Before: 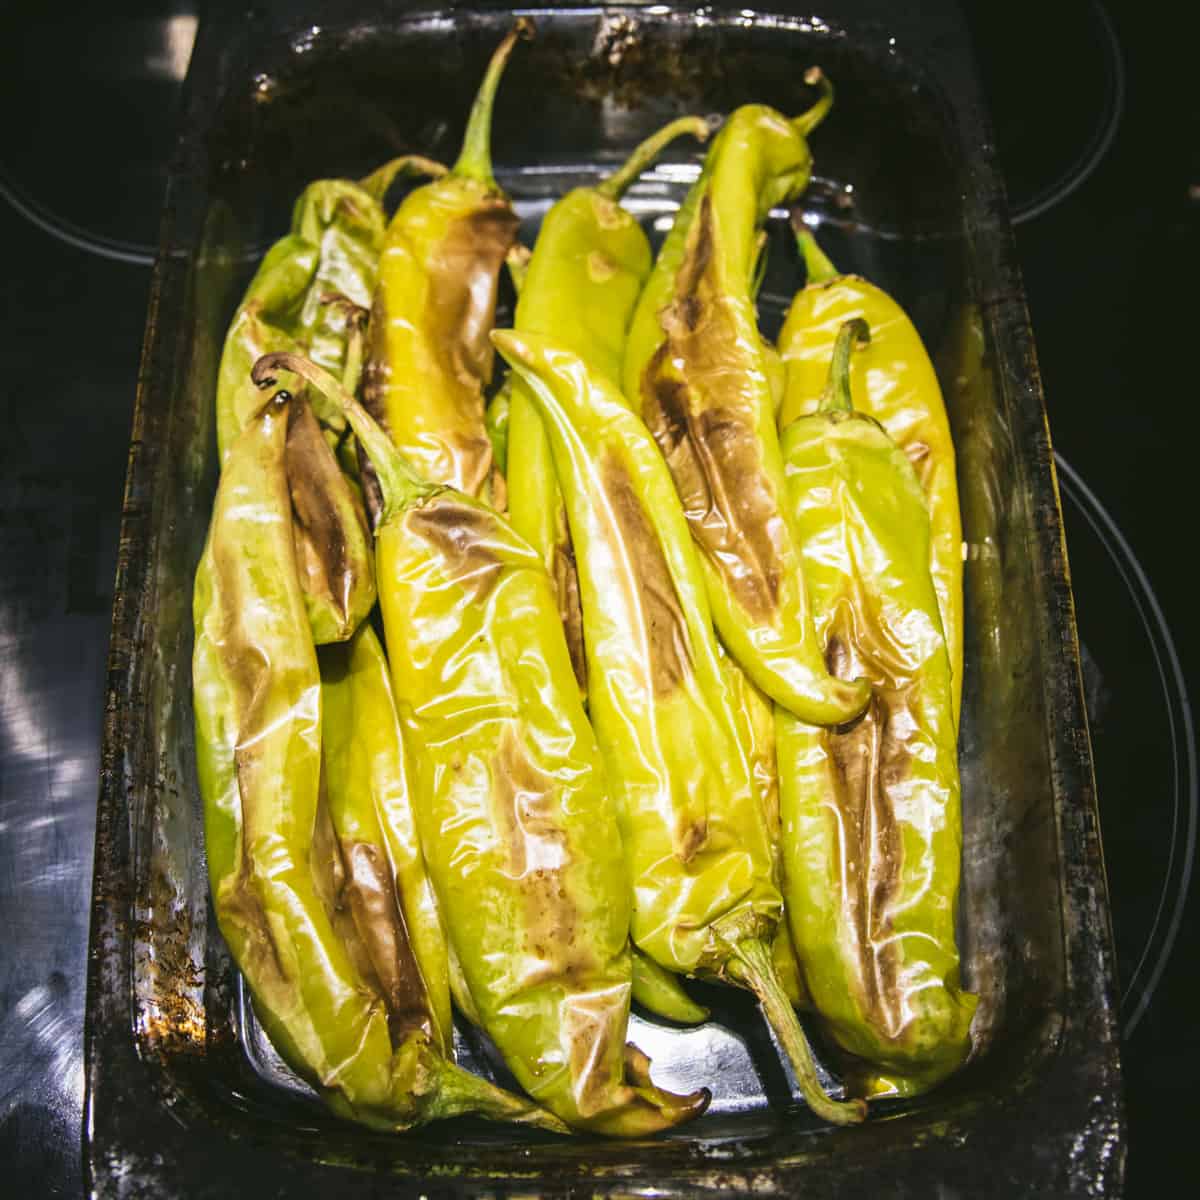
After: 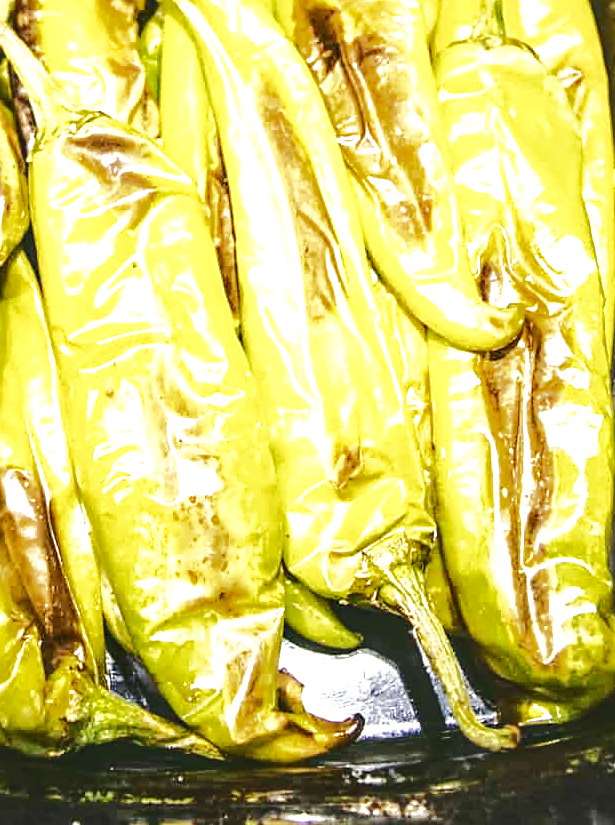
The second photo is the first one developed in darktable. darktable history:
base curve: curves: ch0 [(0, 0) (0.005, 0.002) (0.15, 0.3) (0.4, 0.7) (0.75, 0.95) (1, 1)], preserve colors none
crop and rotate: left 28.927%, top 31.17%, right 19.804%
local contrast: detail 130%
exposure: black level correction 0, exposure 0.498 EV, compensate exposure bias true, compensate highlight preservation false
sharpen: on, module defaults
tone curve: curves: ch0 [(0, 0) (0.003, 0.098) (0.011, 0.099) (0.025, 0.103) (0.044, 0.114) (0.069, 0.13) (0.1, 0.142) (0.136, 0.161) (0.177, 0.189) (0.224, 0.224) (0.277, 0.266) (0.335, 0.32) (0.399, 0.38) (0.468, 0.45) (0.543, 0.522) (0.623, 0.598) (0.709, 0.669) (0.801, 0.731) (0.898, 0.786) (1, 1)], color space Lab, independent channels, preserve colors none
tone equalizer: -8 EV -0.379 EV, -7 EV -0.424 EV, -6 EV -0.346 EV, -5 EV -0.231 EV, -3 EV 0.189 EV, -2 EV 0.363 EV, -1 EV 0.39 EV, +0 EV 0.43 EV, edges refinement/feathering 500, mask exposure compensation -1.57 EV, preserve details no
